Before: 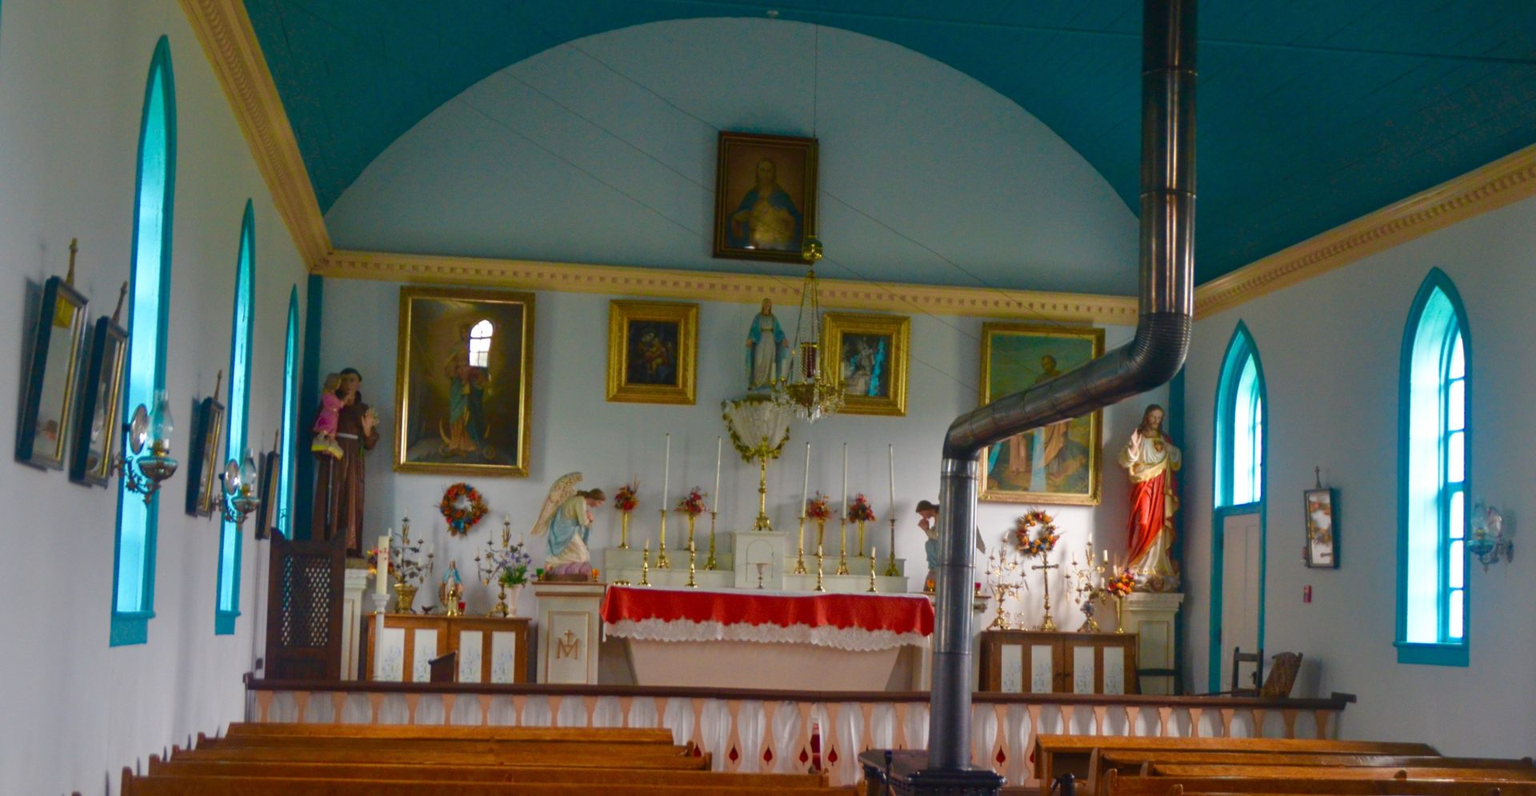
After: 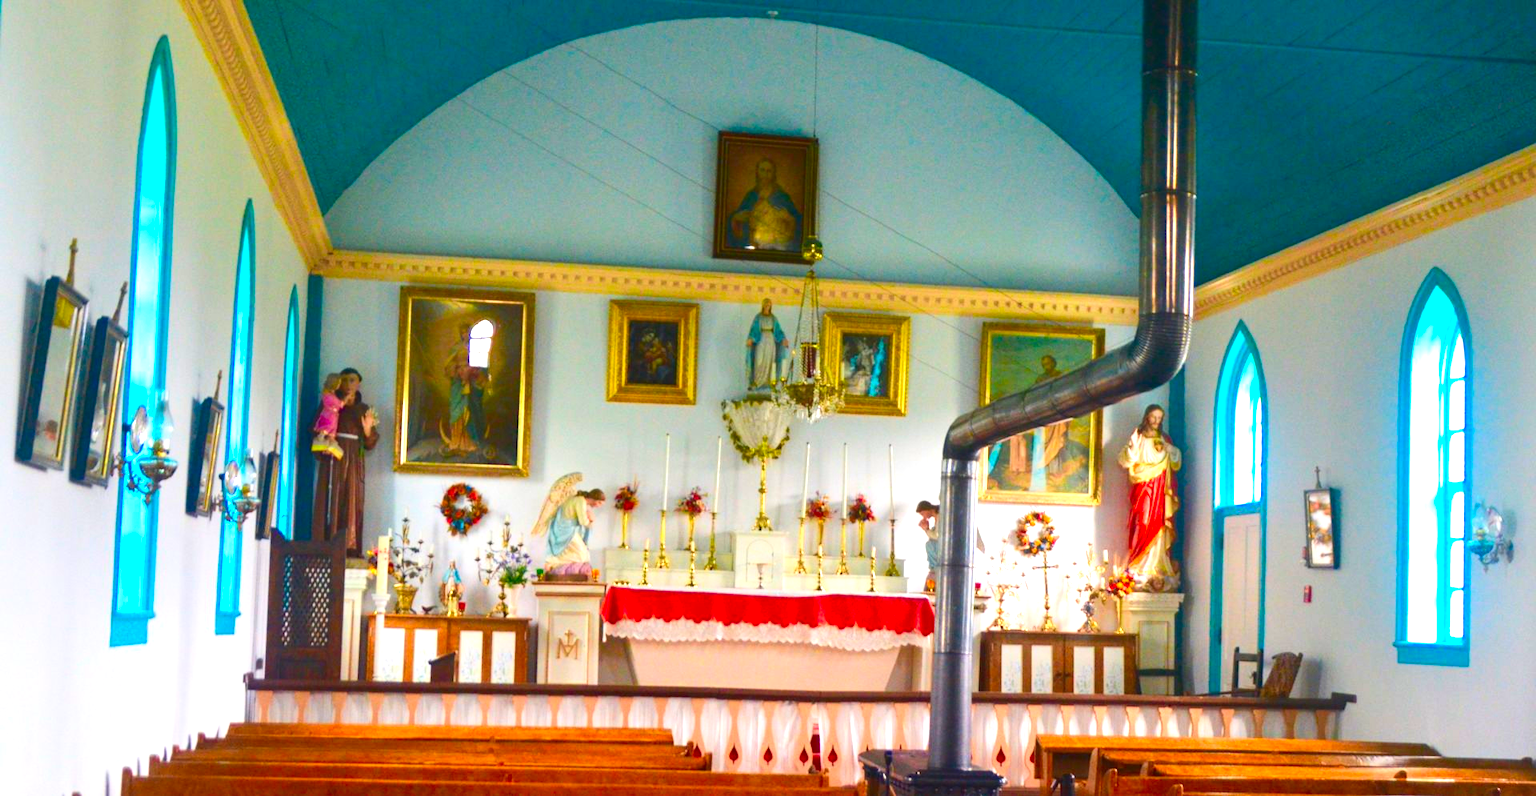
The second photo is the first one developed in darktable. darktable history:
exposure: black level correction 0, exposure 1.475 EV, compensate highlight preservation false
contrast brightness saturation: contrast 0.172, saturation 0.309
levels: black 3.84%
